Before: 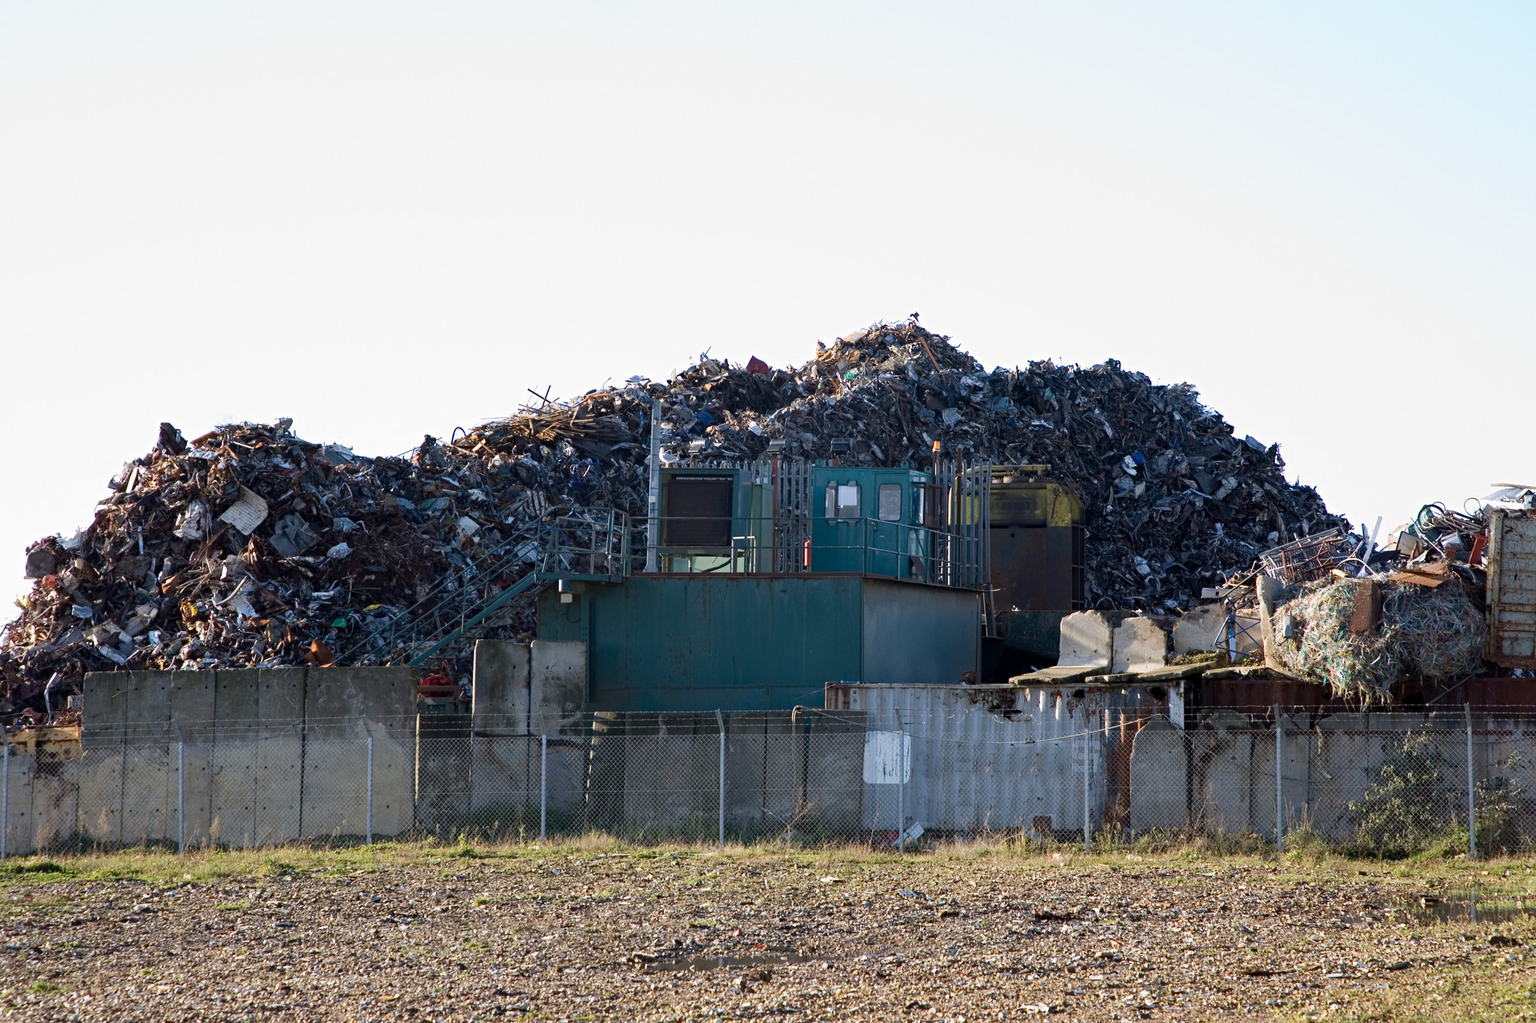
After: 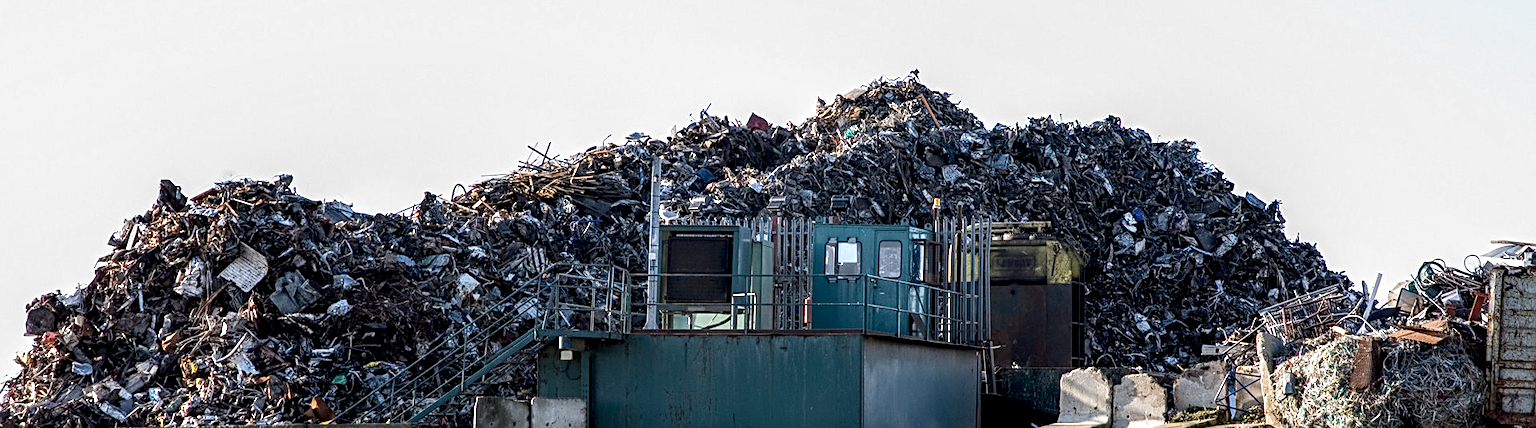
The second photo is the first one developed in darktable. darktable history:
local contrast: highlights 20%, detail 197%
sharpen: on, module defaults
crop and rotate: top 23.84%, bottom 34.294%
